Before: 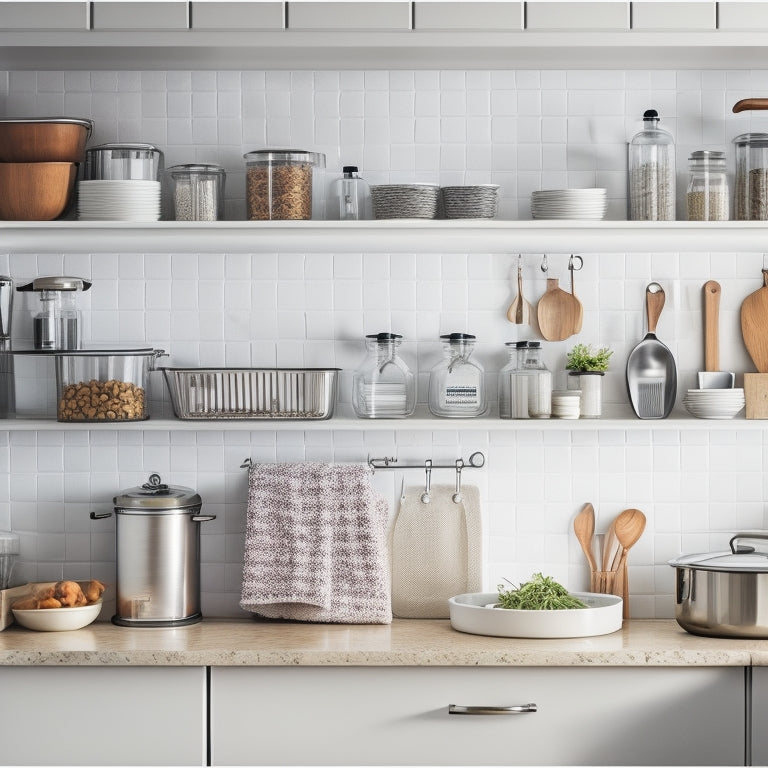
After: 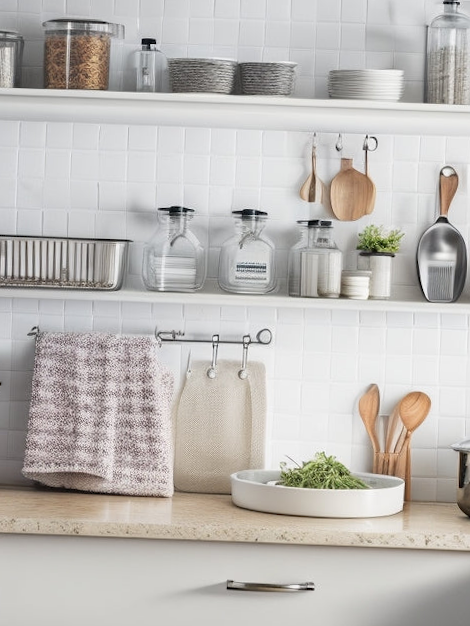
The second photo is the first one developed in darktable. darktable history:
crop and rotate: left 28.256%, top 17.734%, right 12.656%, bottom 3.573%
rotate and perspective: rotation 2.17°, automatic cropping off
